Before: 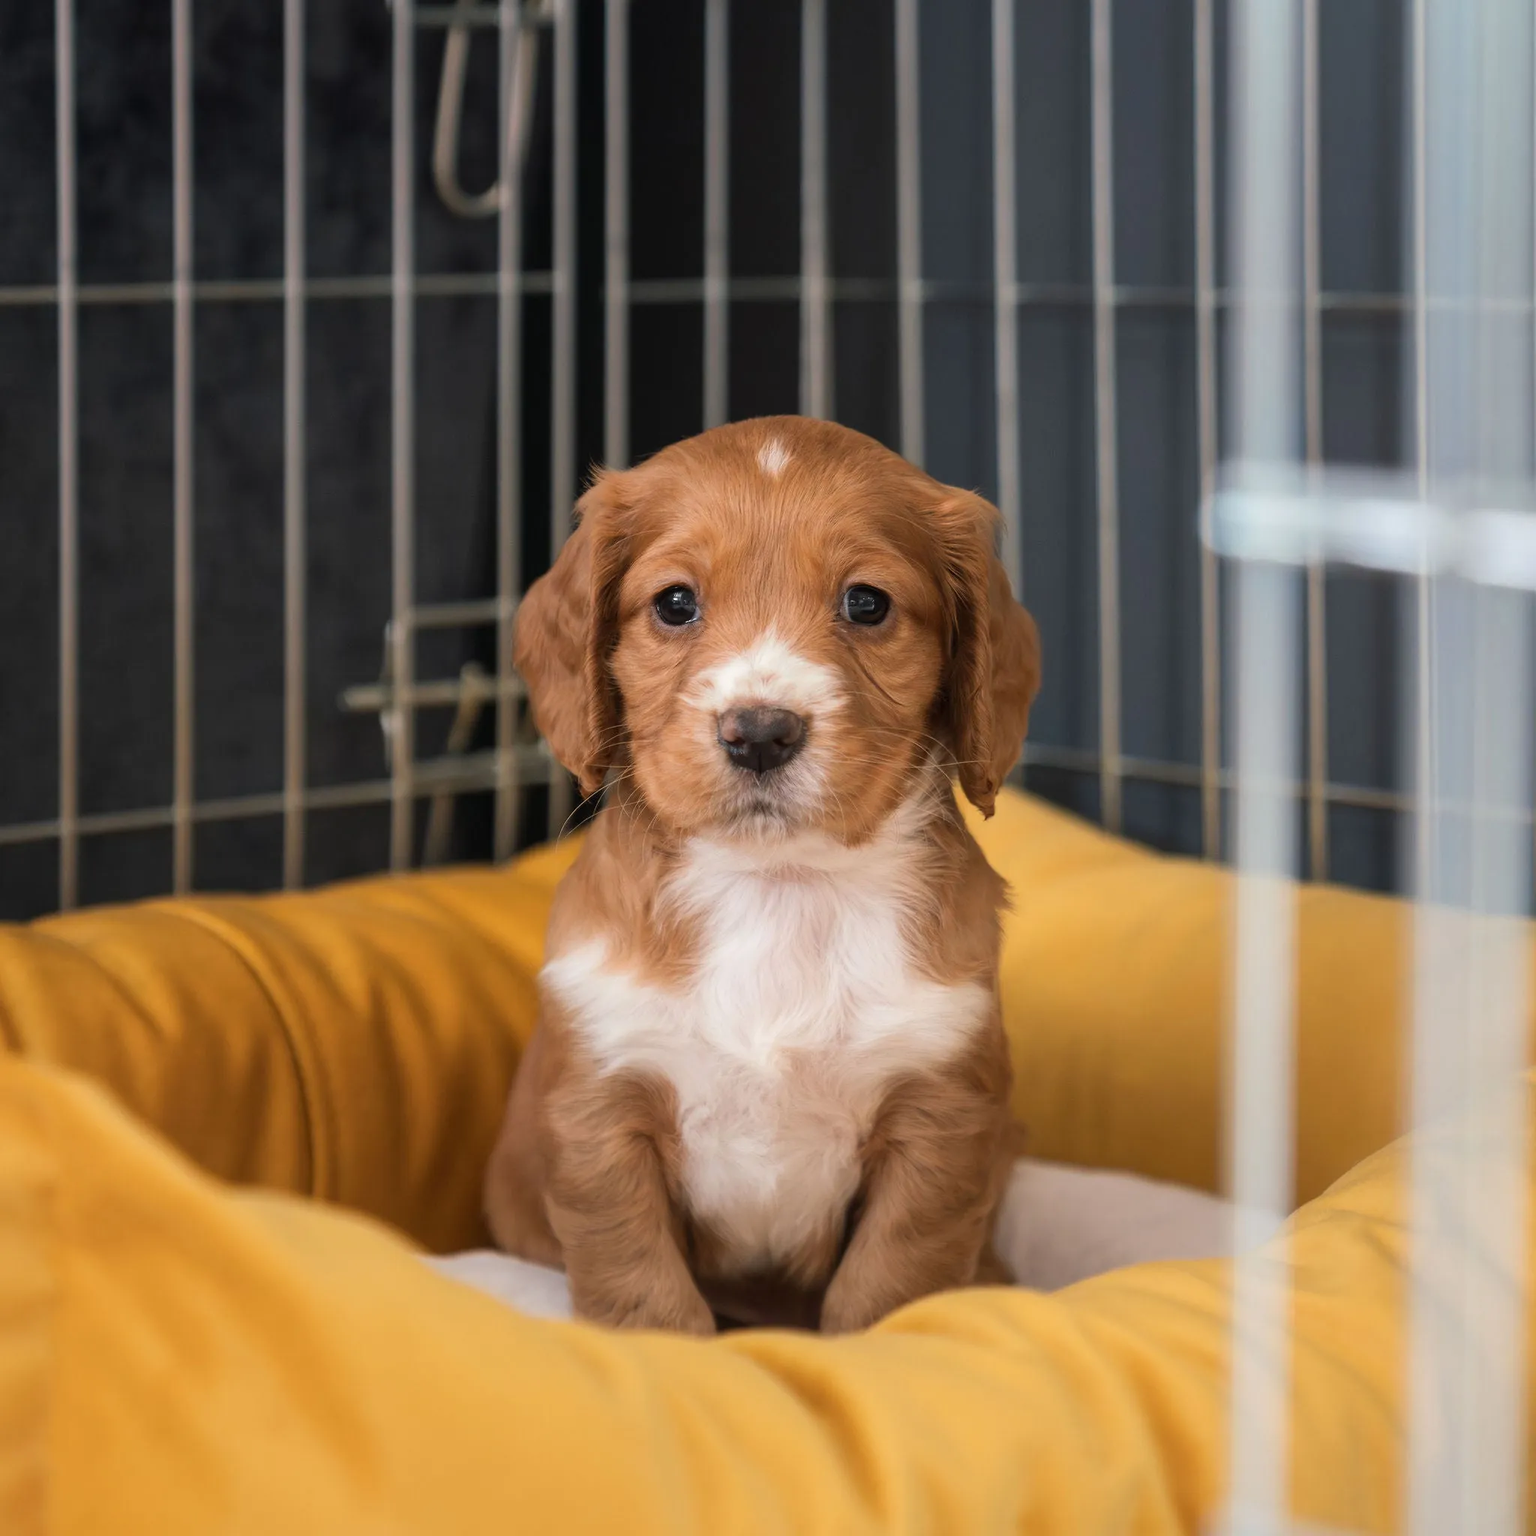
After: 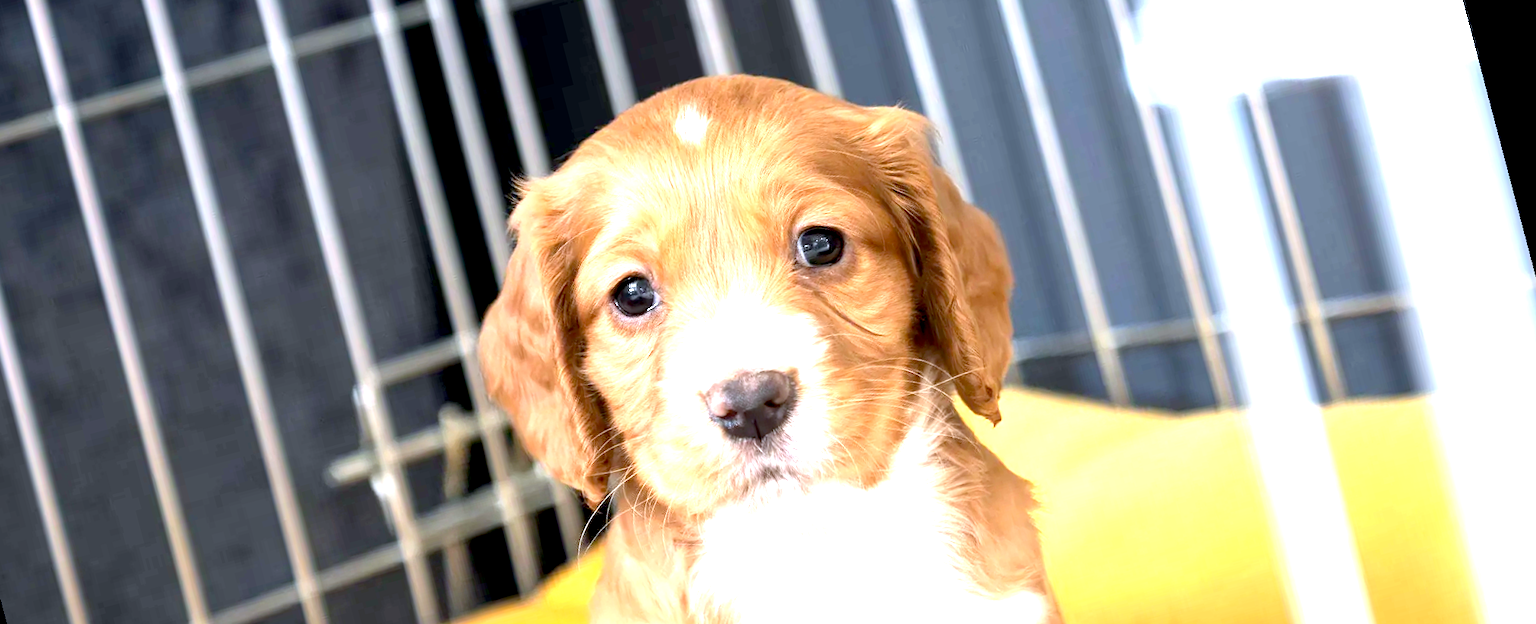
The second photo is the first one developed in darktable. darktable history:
exposure: black level correction 0.005, exposure 2.084 EV, compensate highlight preservation false
white balance: red 0.931, blue 1.11
rotate and perspective: rotation -14.8°, crop left 0.1, crop right 0.903, crop top 0.25, crop bottom 0.748
crop and rotate: top 4.848%, bottom 29.503%
